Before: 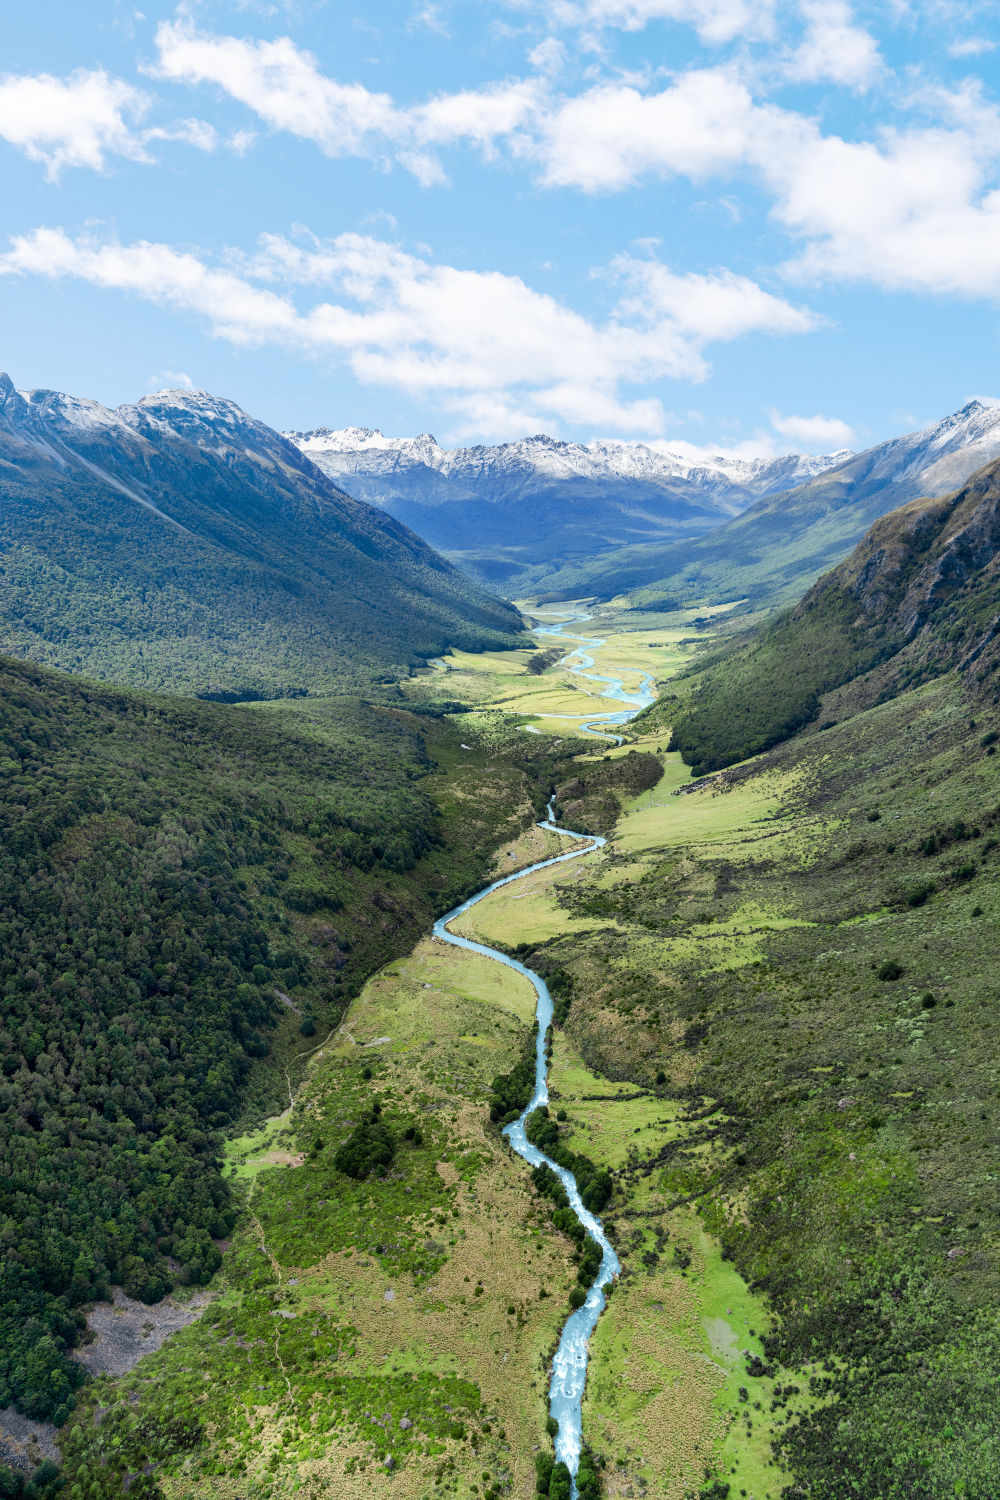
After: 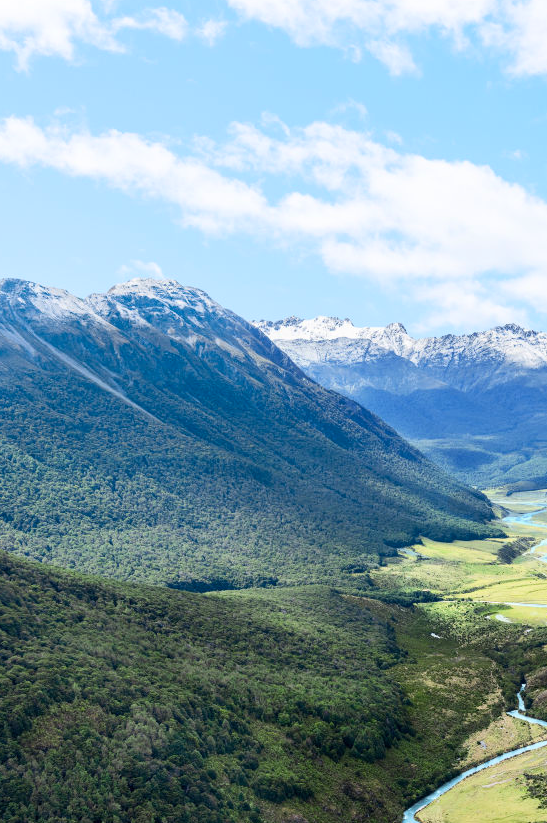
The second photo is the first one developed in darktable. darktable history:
contrast brightness saturation: contrast 0.15, brightness 0.05
color balance: output saturation 110%
crop and rotate: left 3.047%, top 7.509%, right 42.236%, bottom 37.598%
